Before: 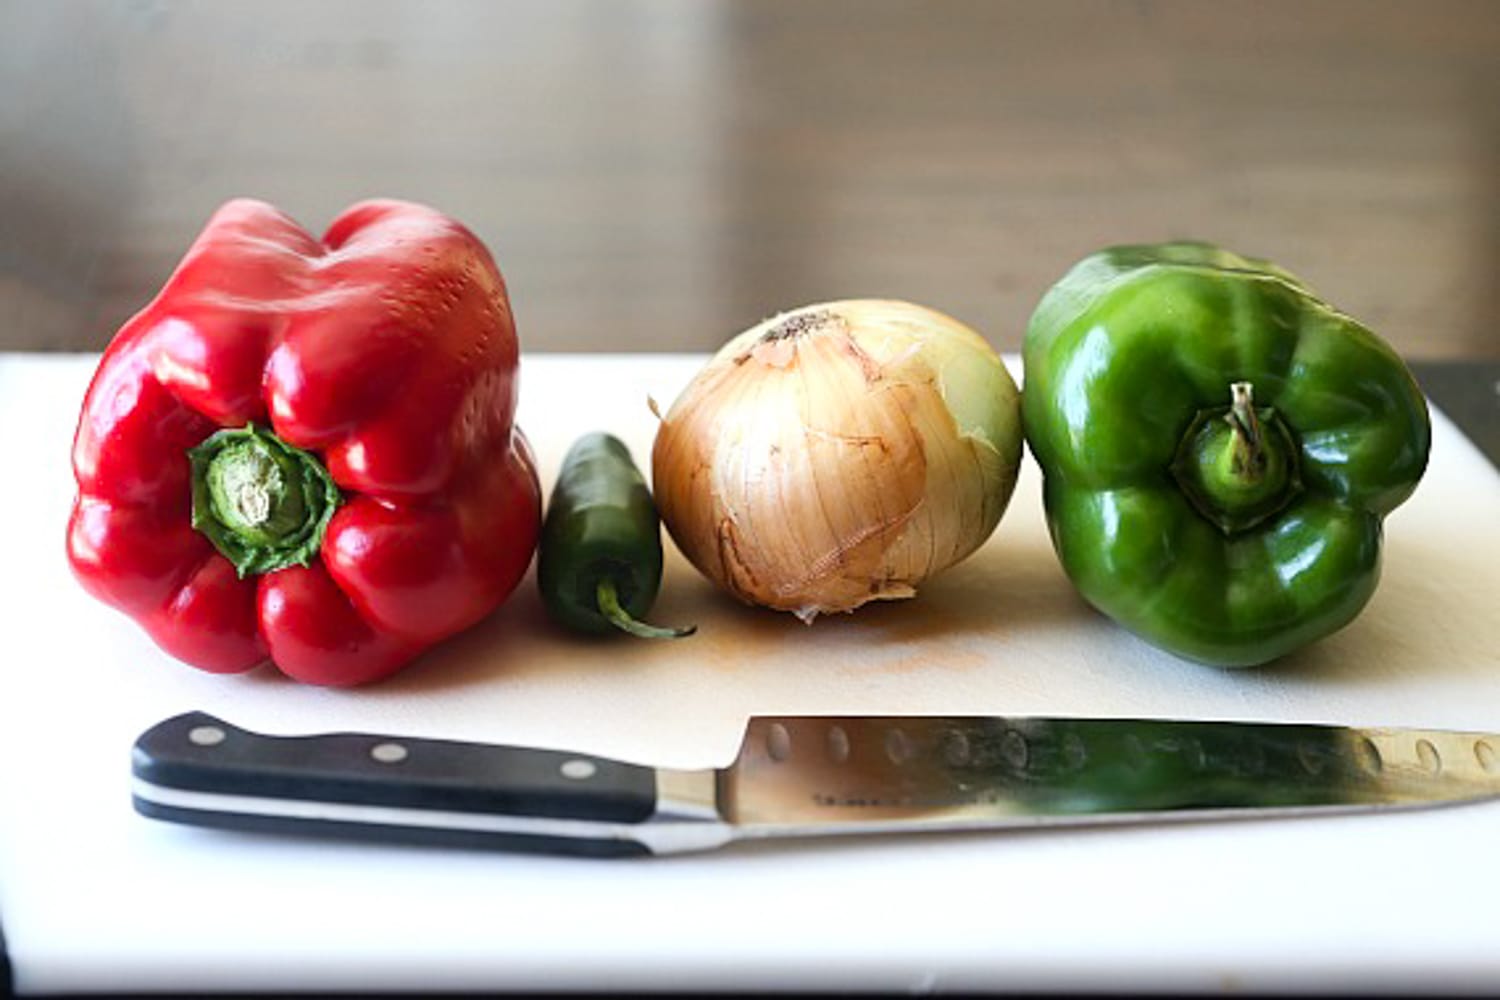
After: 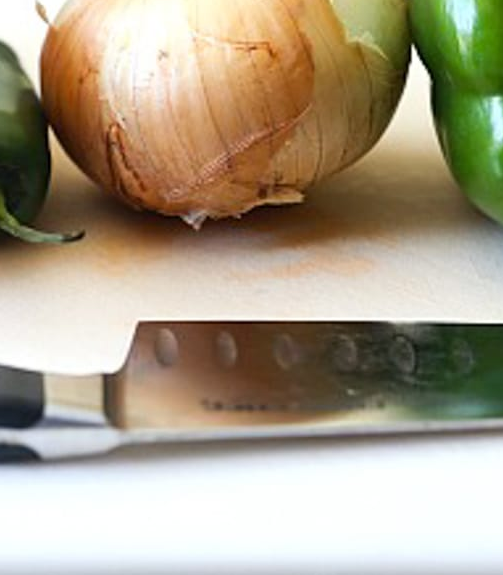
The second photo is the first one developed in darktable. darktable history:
crop: left 40.864%, top 39.516%, right 25.594%, bottom 2.891%
